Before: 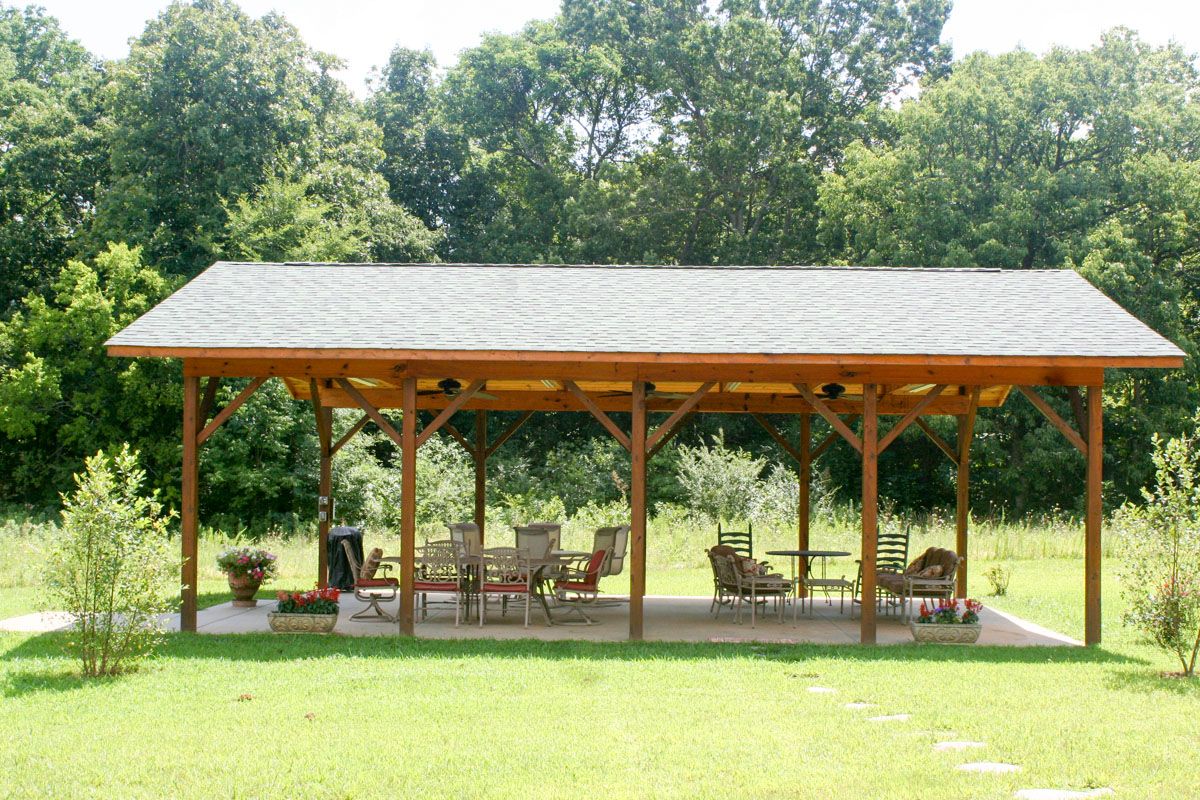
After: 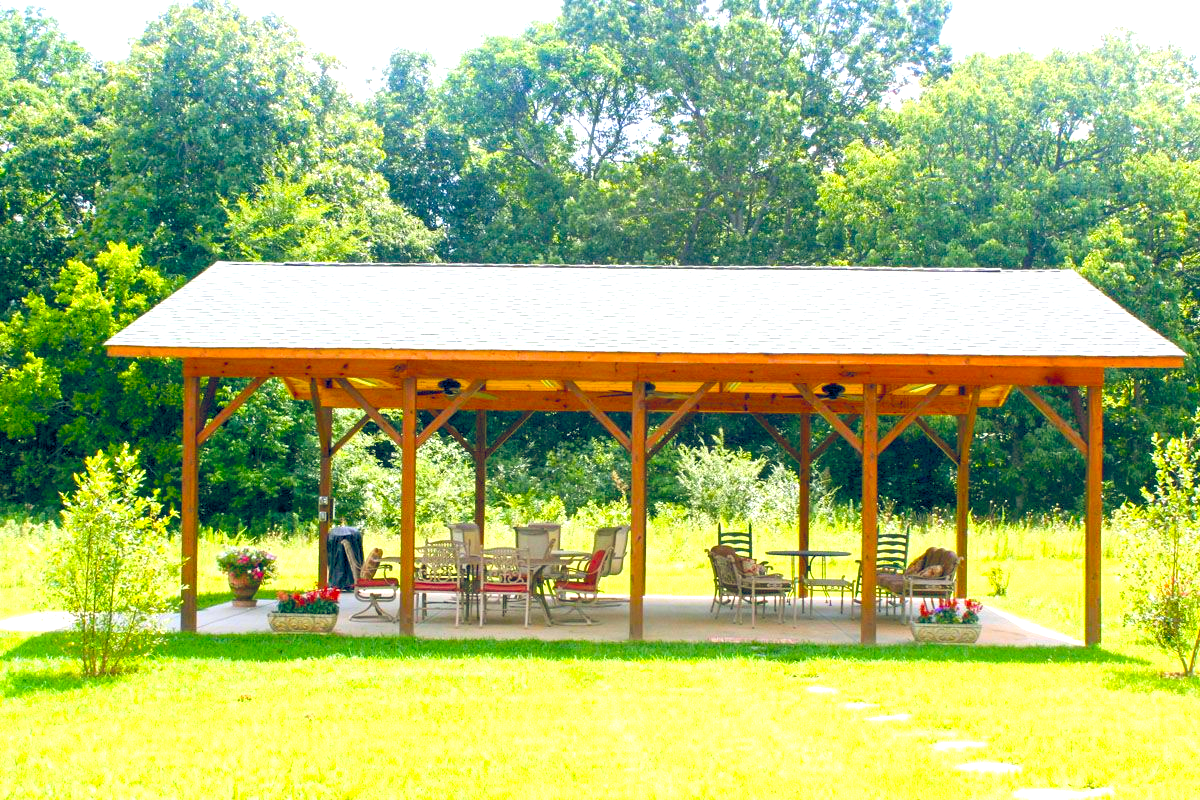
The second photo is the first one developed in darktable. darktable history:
tone equalizer: on, module defaults
color balance rgb: global offset › luminance -0.284%, global offset › chroma 0.319%, global offset › hue 260.15°, linear chroma grading › global chroma 13.453%, perceptual saturation grading › global saturation 40.393%, contrast -10.584%
exposure: black level correction 0, exposure 1 EV, compensate highlight preservation false
